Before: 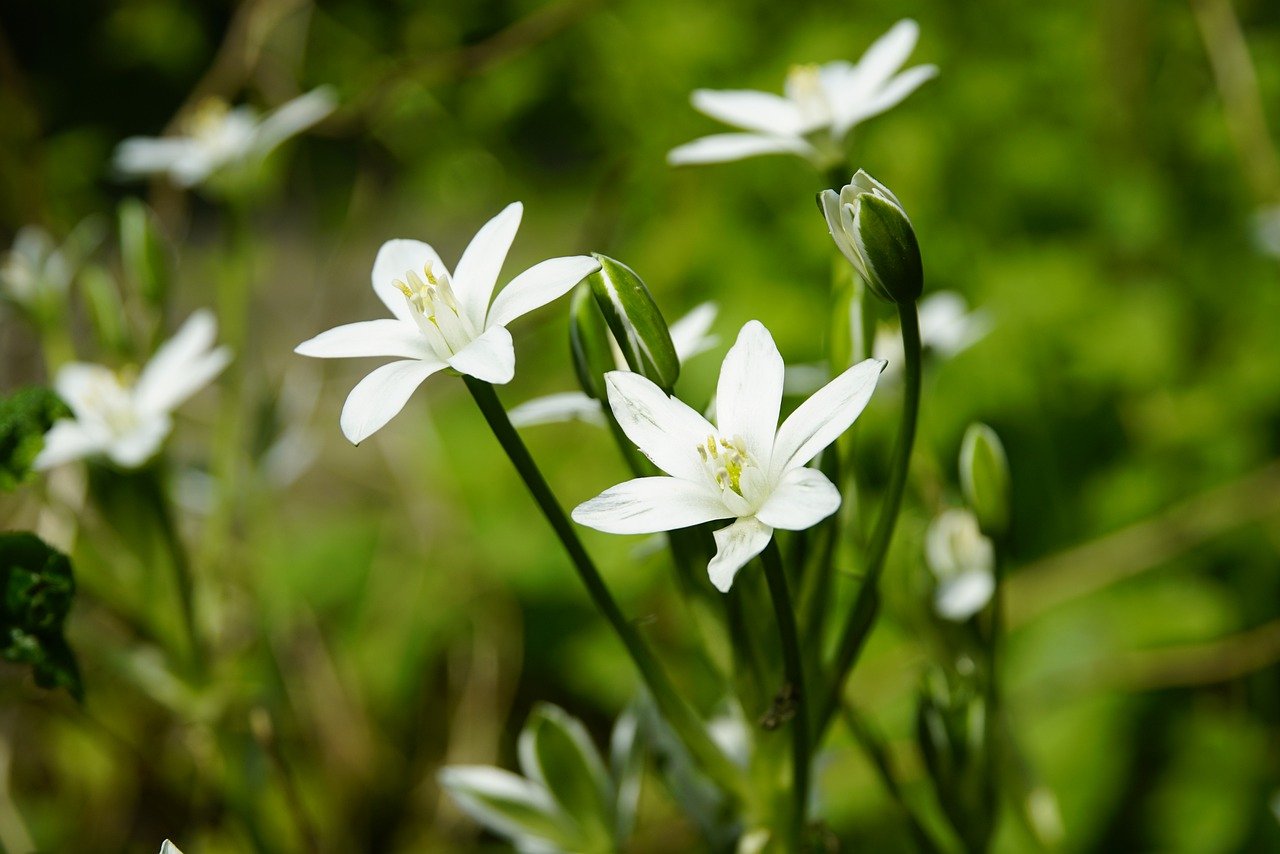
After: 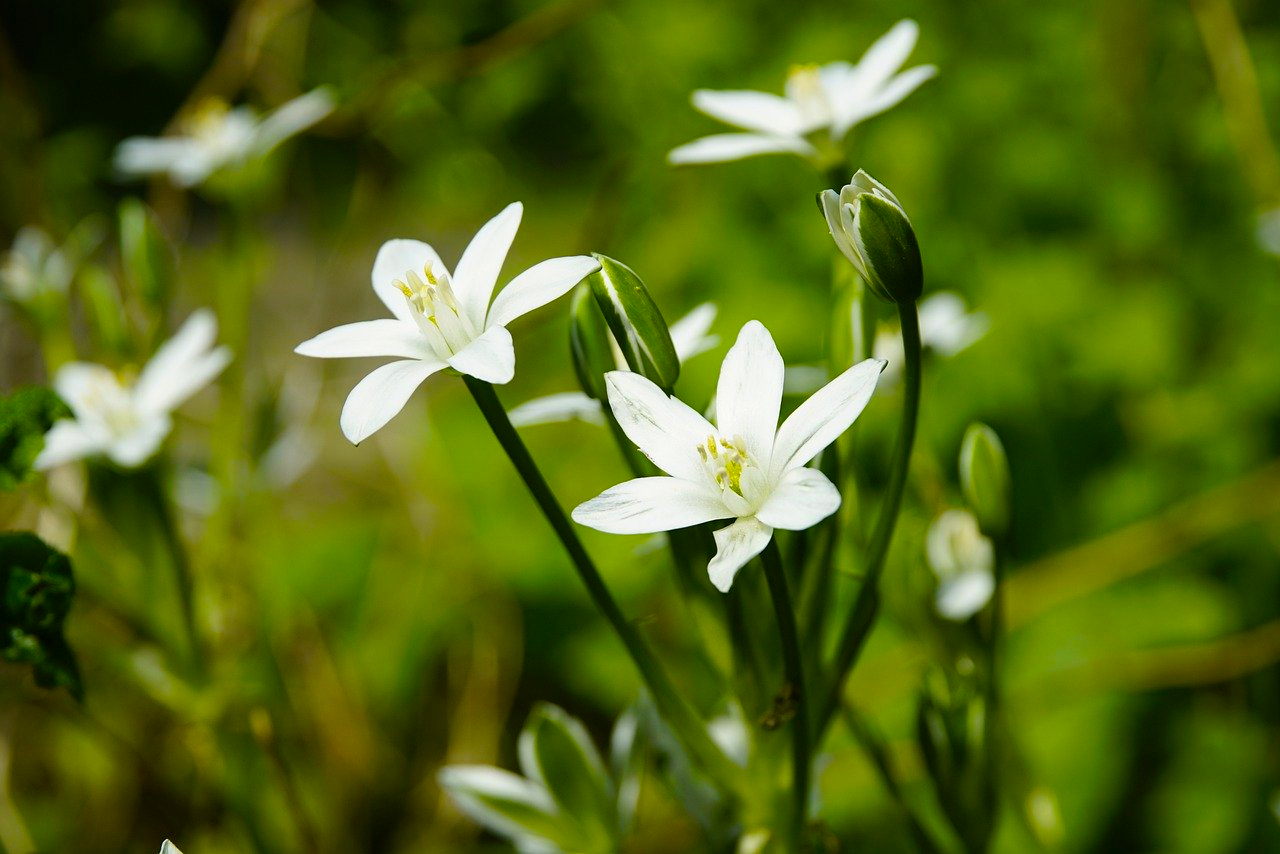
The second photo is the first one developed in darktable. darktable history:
color balance rgb: perceptual saturation grading › global saturation 19.293%, global vibrance 20%
